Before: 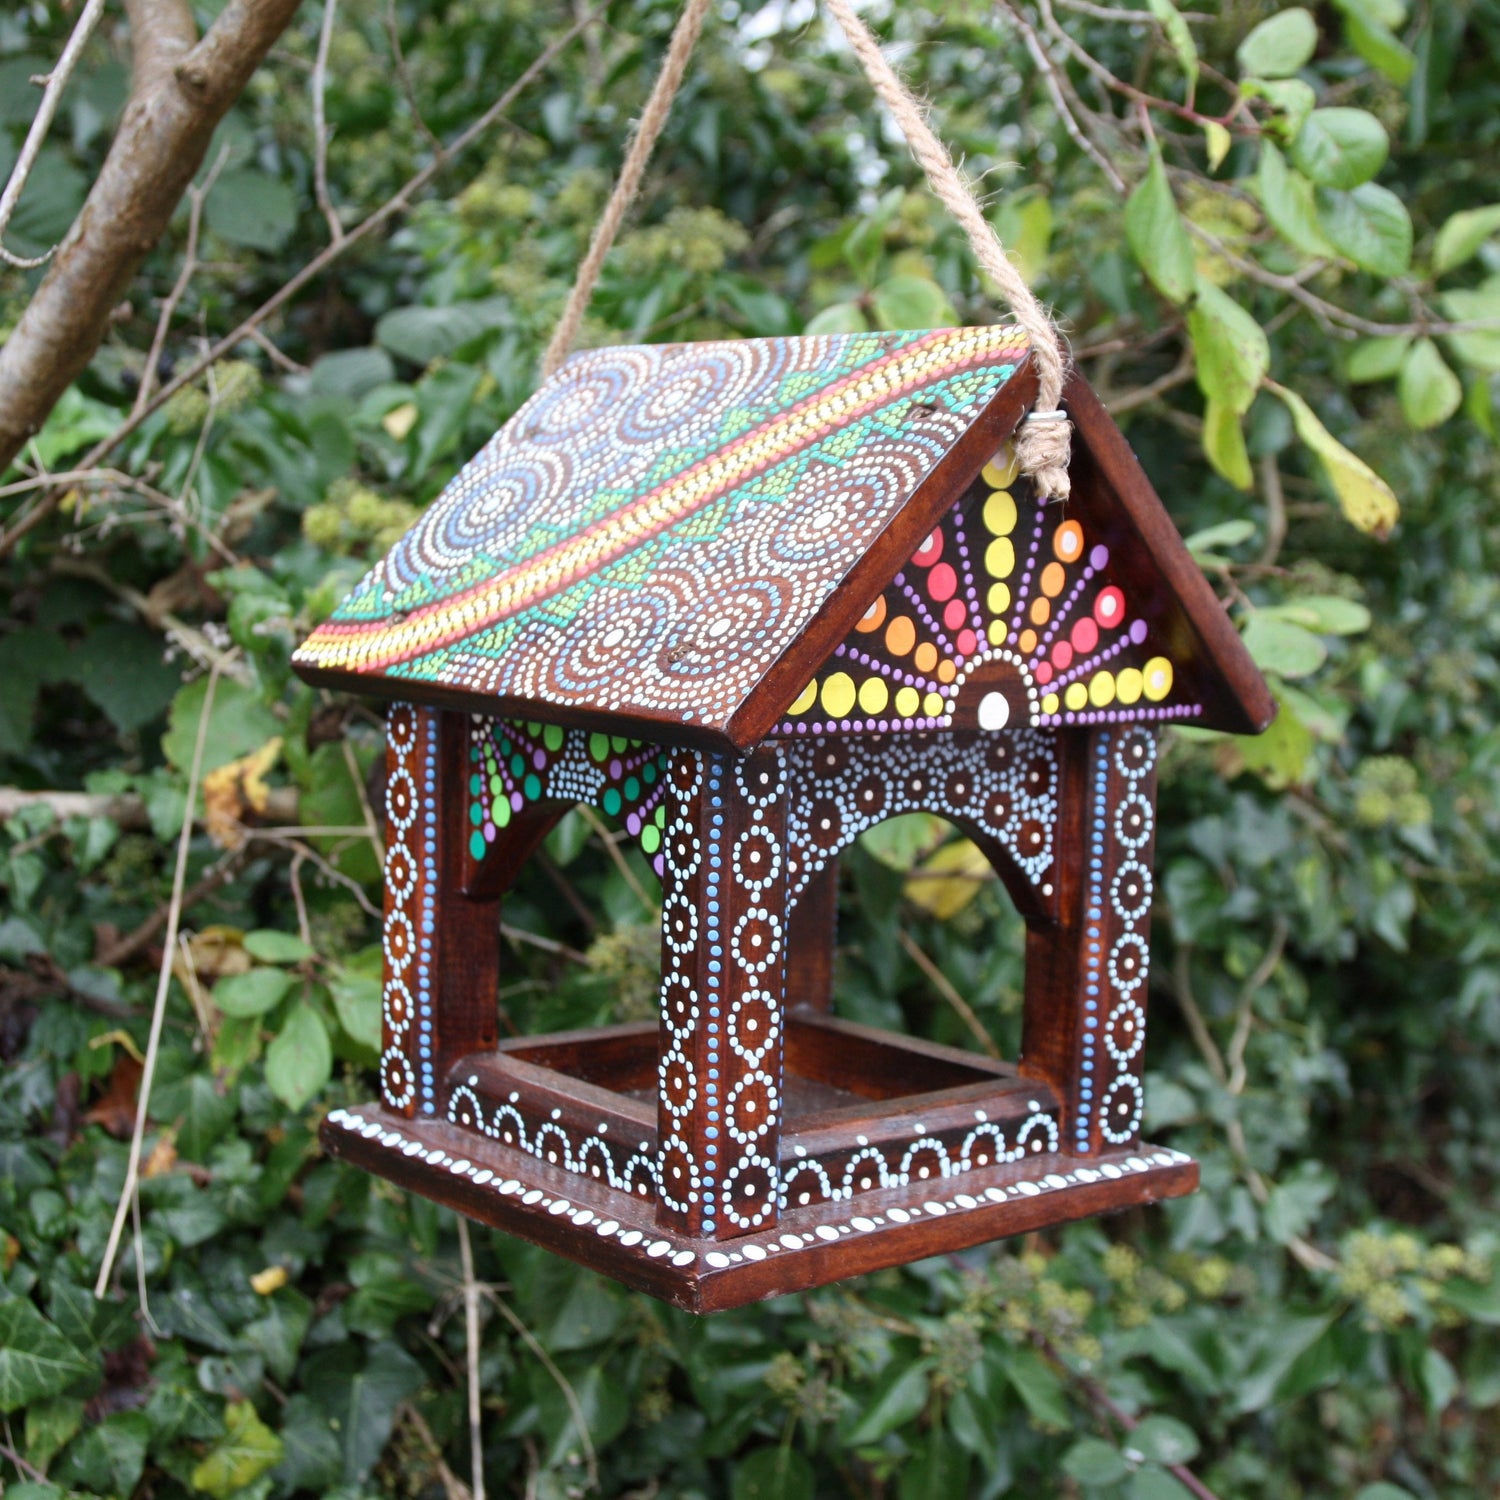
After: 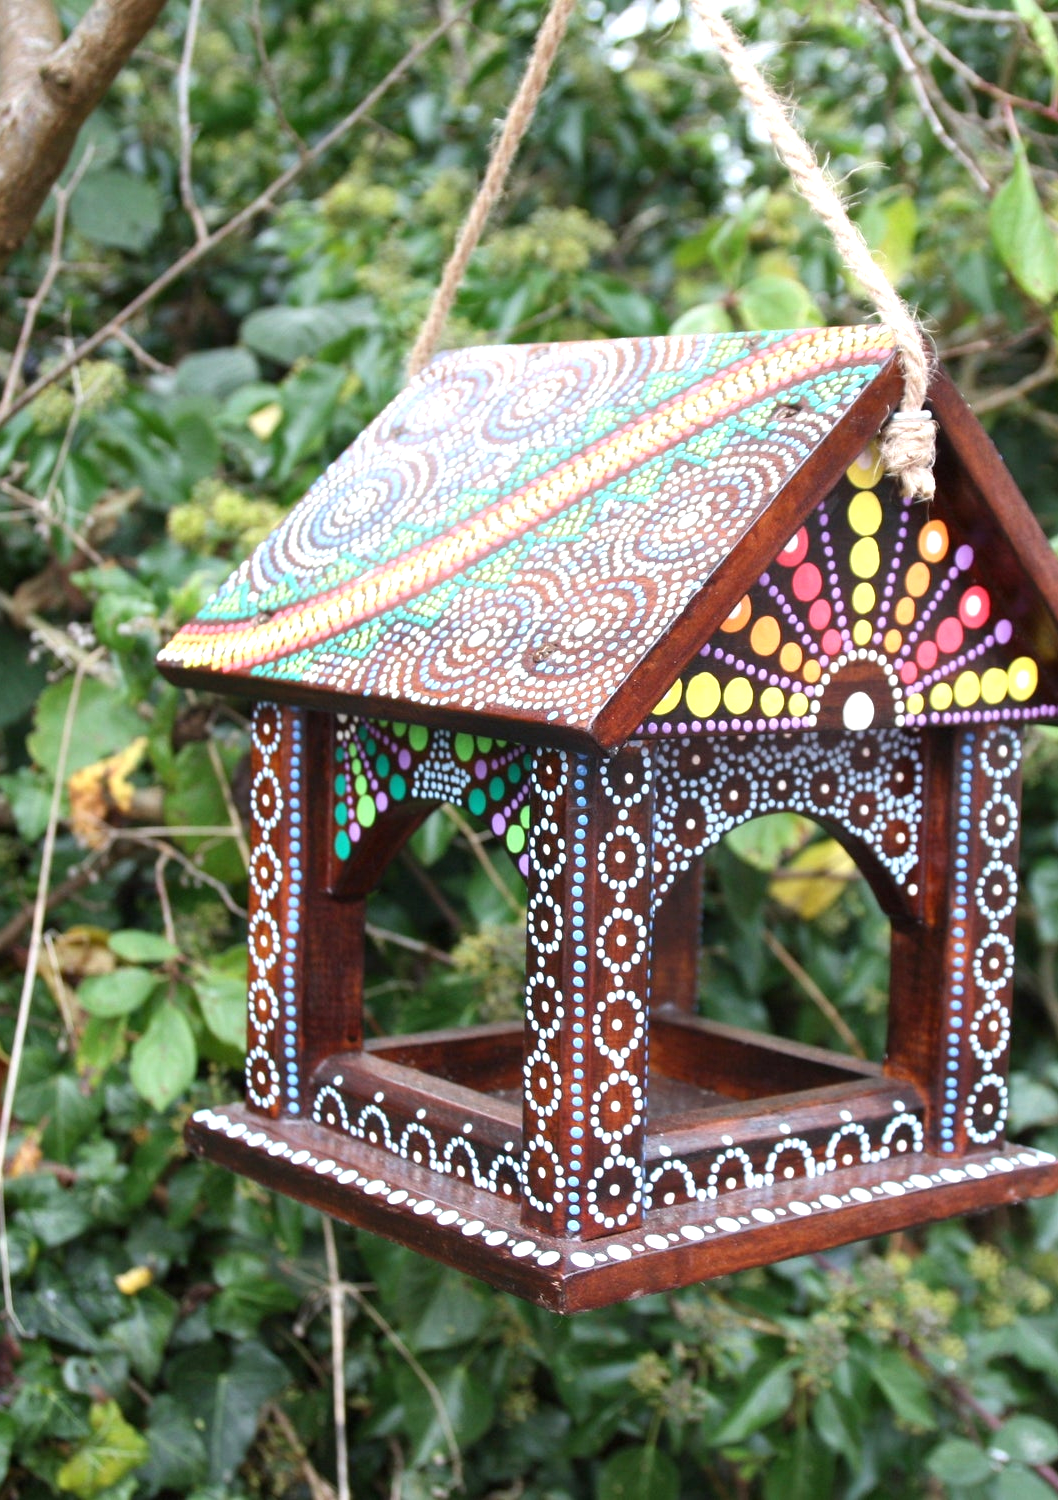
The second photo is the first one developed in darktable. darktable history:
crop and rotate: left 9.013%, right 20.399%
exposure: black level correction 0, exposure 0.5 EV, compensate exposure bias true, compensate highlight preservation false
